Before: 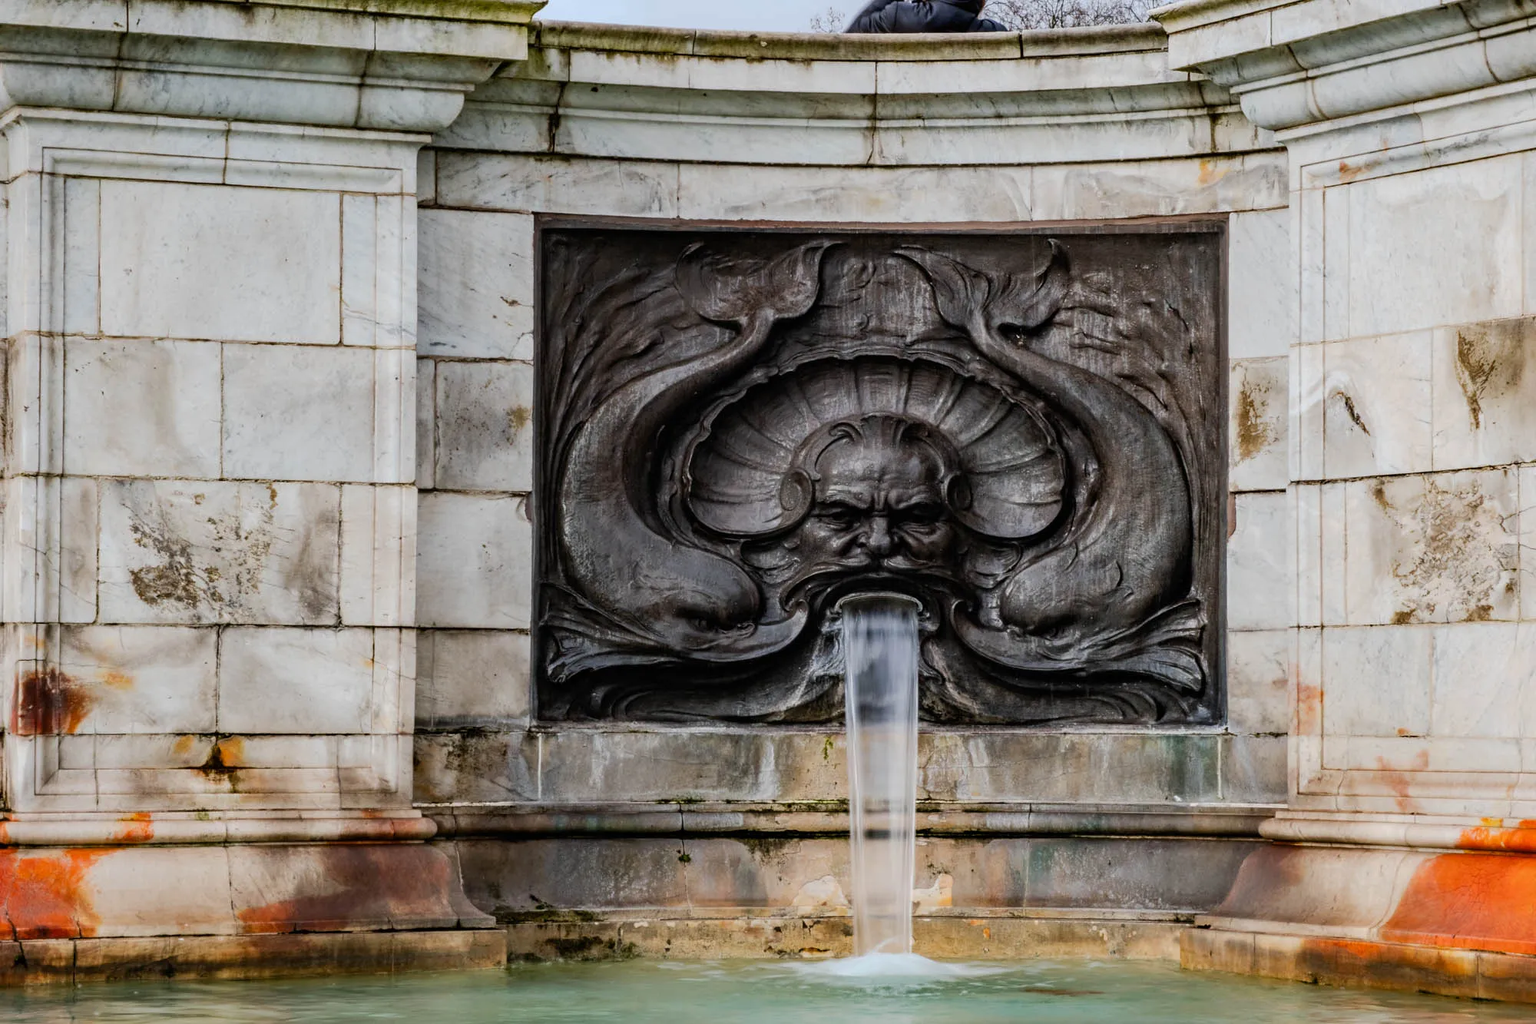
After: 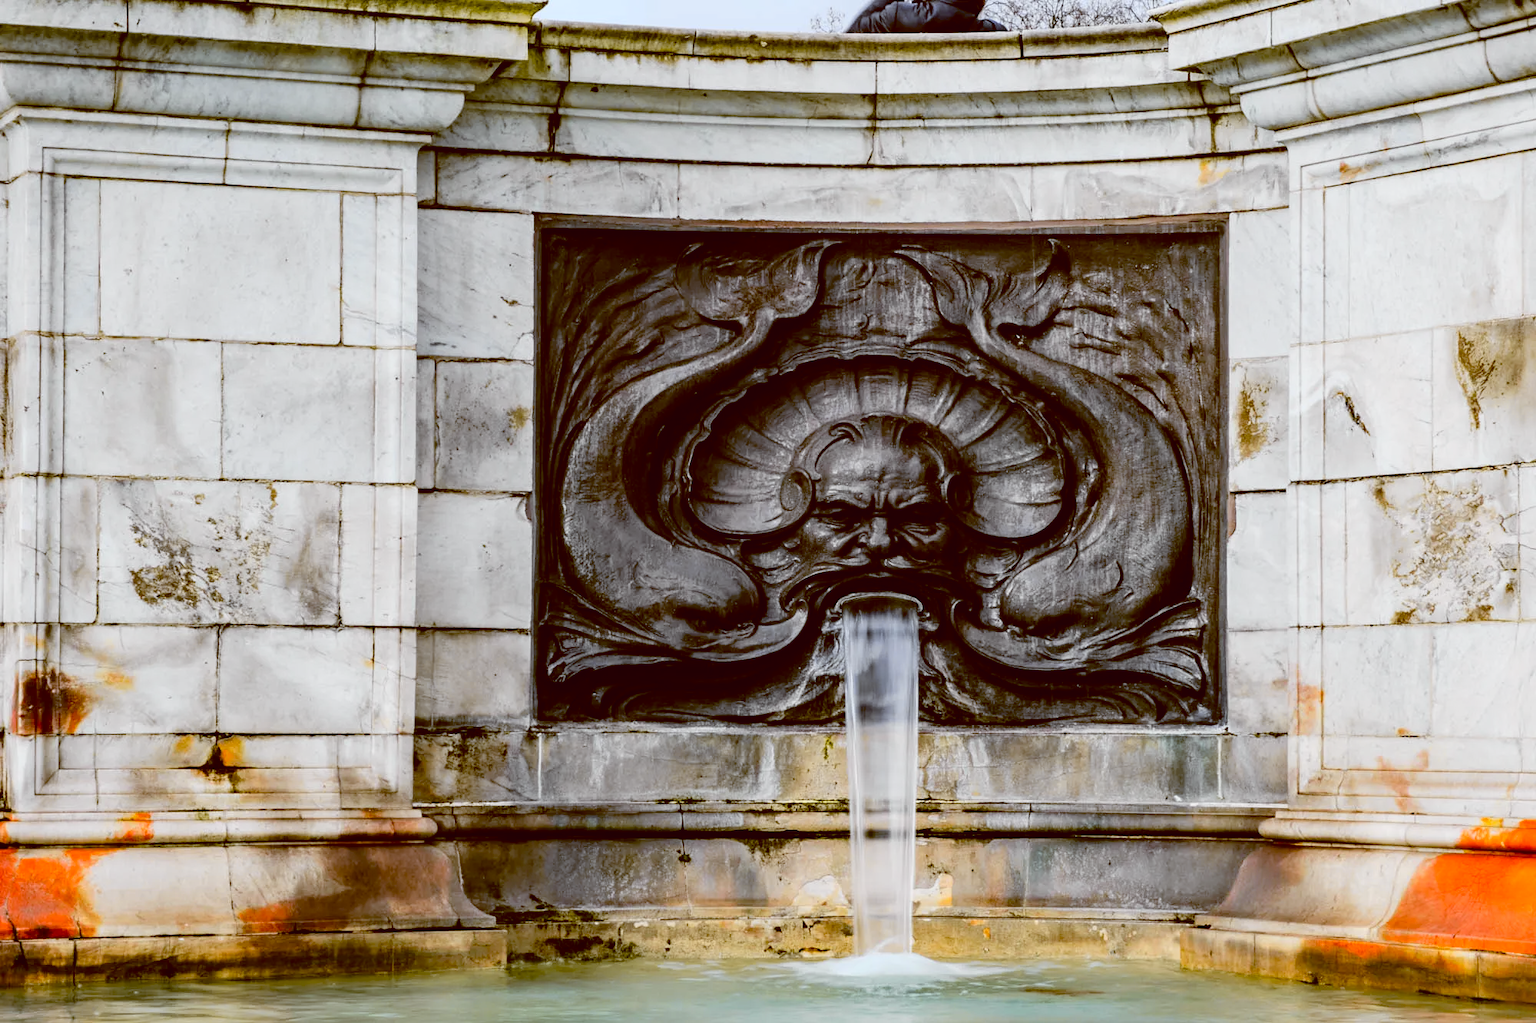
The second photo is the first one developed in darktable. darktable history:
tone curve: curves: ch0 [(0, 0.013) (0.129, 0.1) (0.327, 0.382) (0.489, 0.573) (0.66, 0.748) (0.858, 0.926) (1, 0.977)]; ch1 [(0, 0) (0.353, 0.344) (0.45, 0.46) (0.498, 0.498) (0.521, 0.512) (0.563, 0.559) (0.592, 0.585) (0.647, 0.68) (1, 1)]; ch2 [(0, 0) (0.333, 0.346) (0.375, 0.375) (0.427, 0.44) (0.476, 0.492) (0.511, 0.508) (0.528, 0.533) (0.579, 0.61) (0.612, 0.644) (0.66, 0.715) (1, 1)], color space Lab, independent channels, preserve colors none
color balance: lift [1, 1.015, 1.004, 0.985], gamma [1, 0.958, 0.971, 1.042], gain [1, 0.956, 0.977, 1.044]
